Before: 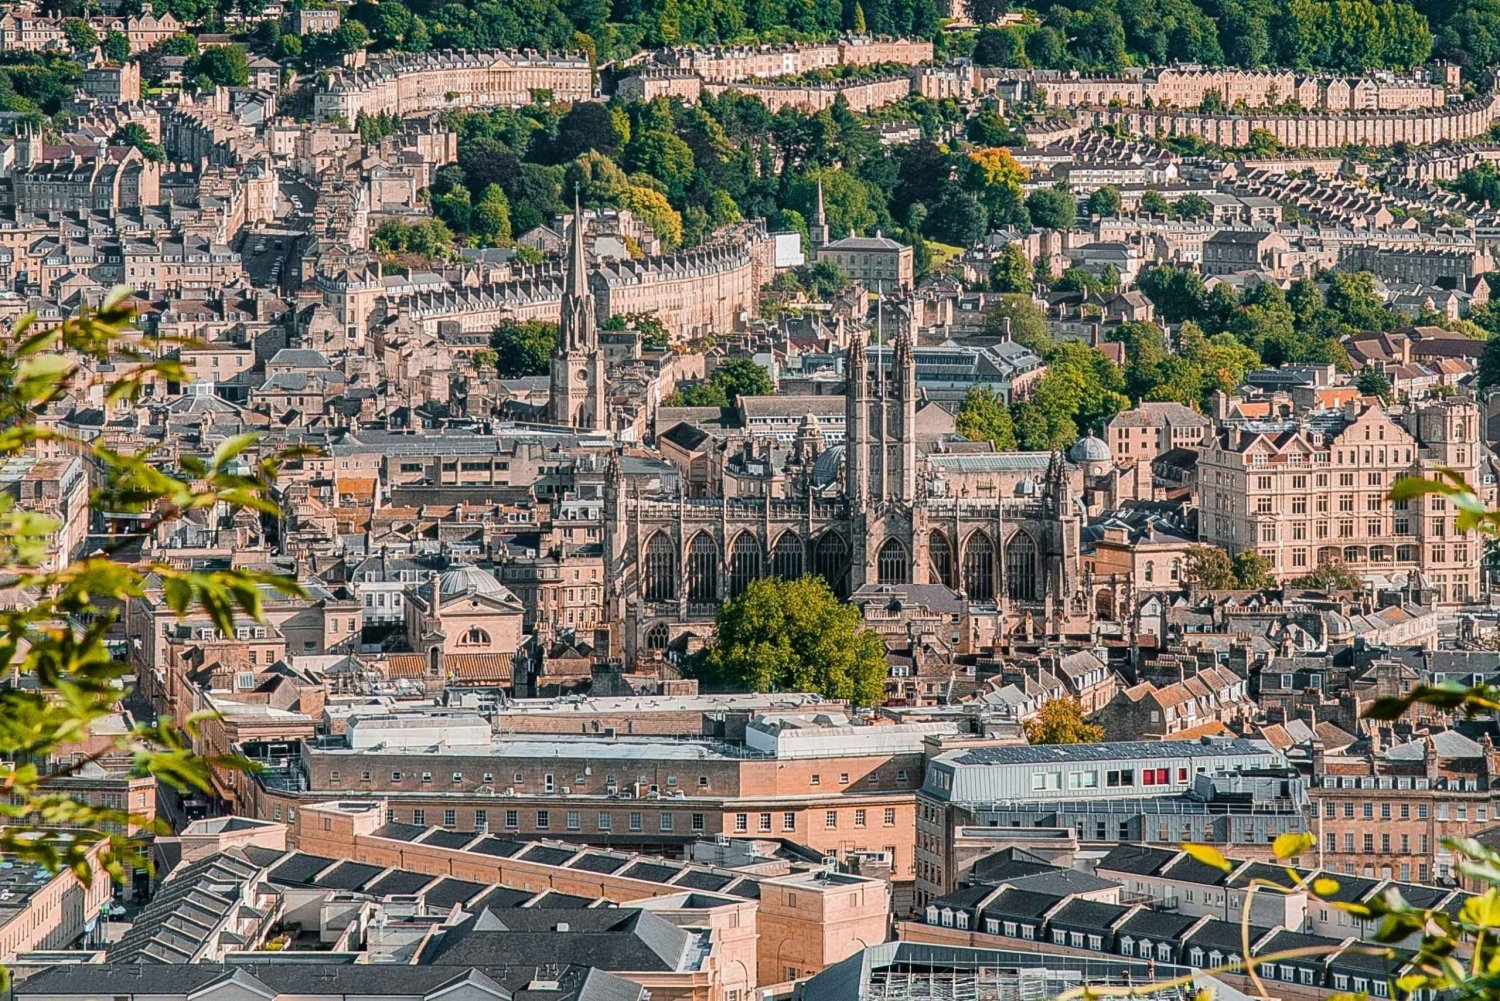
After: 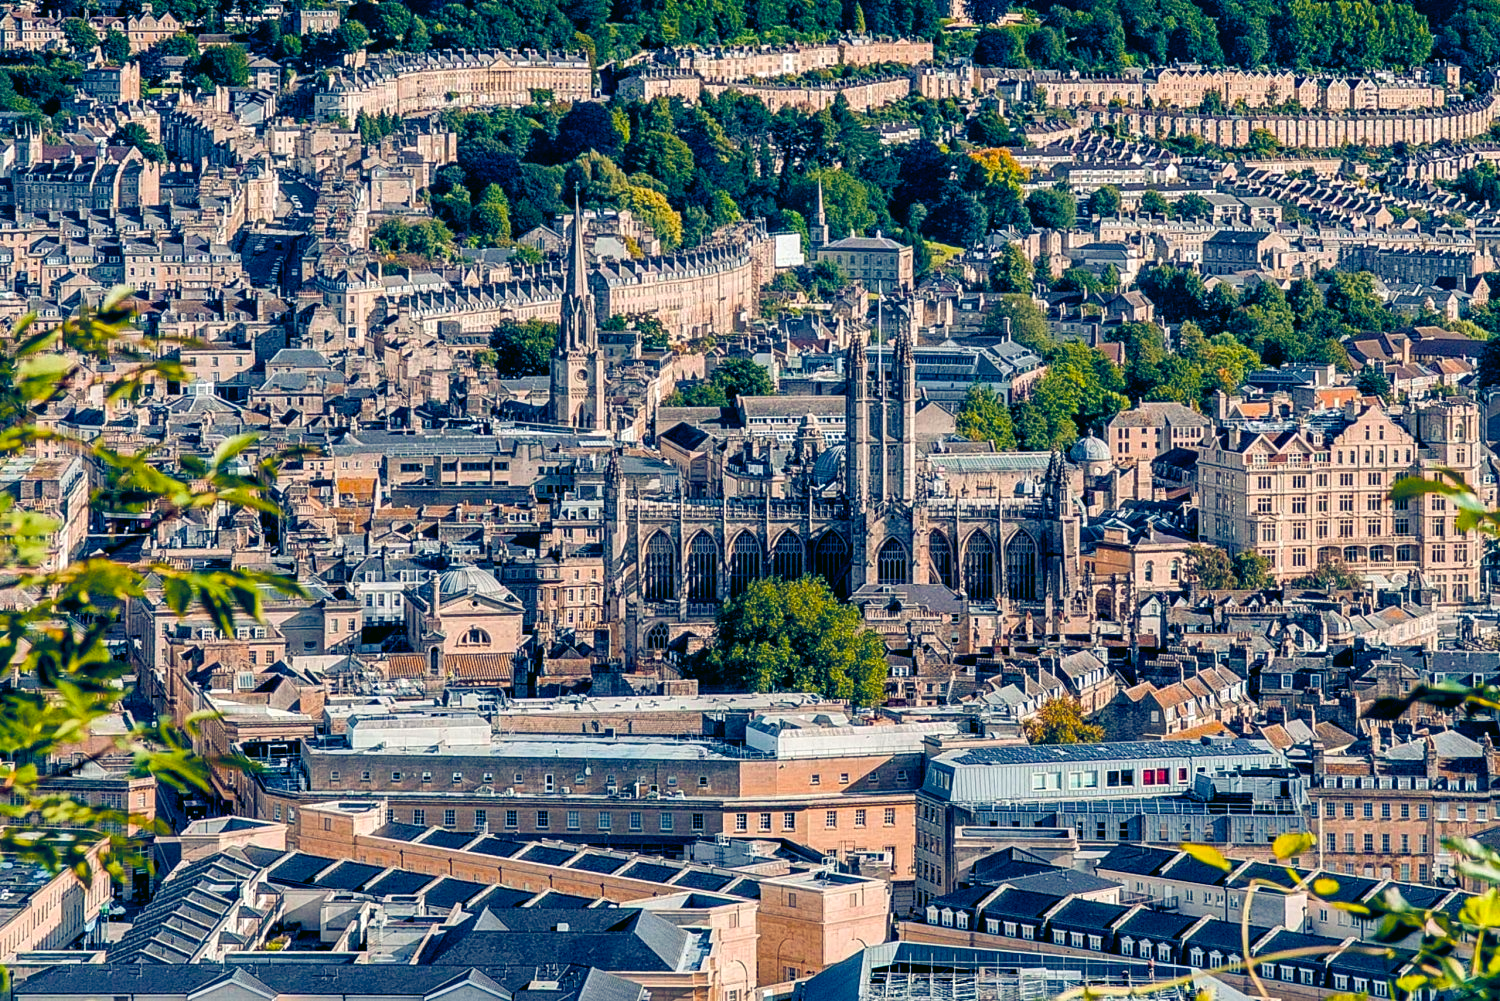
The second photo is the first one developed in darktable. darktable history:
color balance rgb: shadows lift › luminance -41.13%, shadows lift › chroma 14.13%, shadows lift › hue 260°, power › luminance -3.76%, power › chroma 0.56%, power › hue 40.37°, highlights gain › luminance 16.81%, highlights gain › chroma 2.94%, highlights gain › hue 260°, global offset › luminance -0.29%, global offset › chroma 0.31%, global offset › hue 260°, perceptual saturation grading › global saturation 20%, perceptual saturation grading › highlights -13.92%, perceptual saturation grading › shadows 50%
color correction: highlights a* -0.482, highlights b* 9.48, shadows a* -9.48, shadows b* 0.803
